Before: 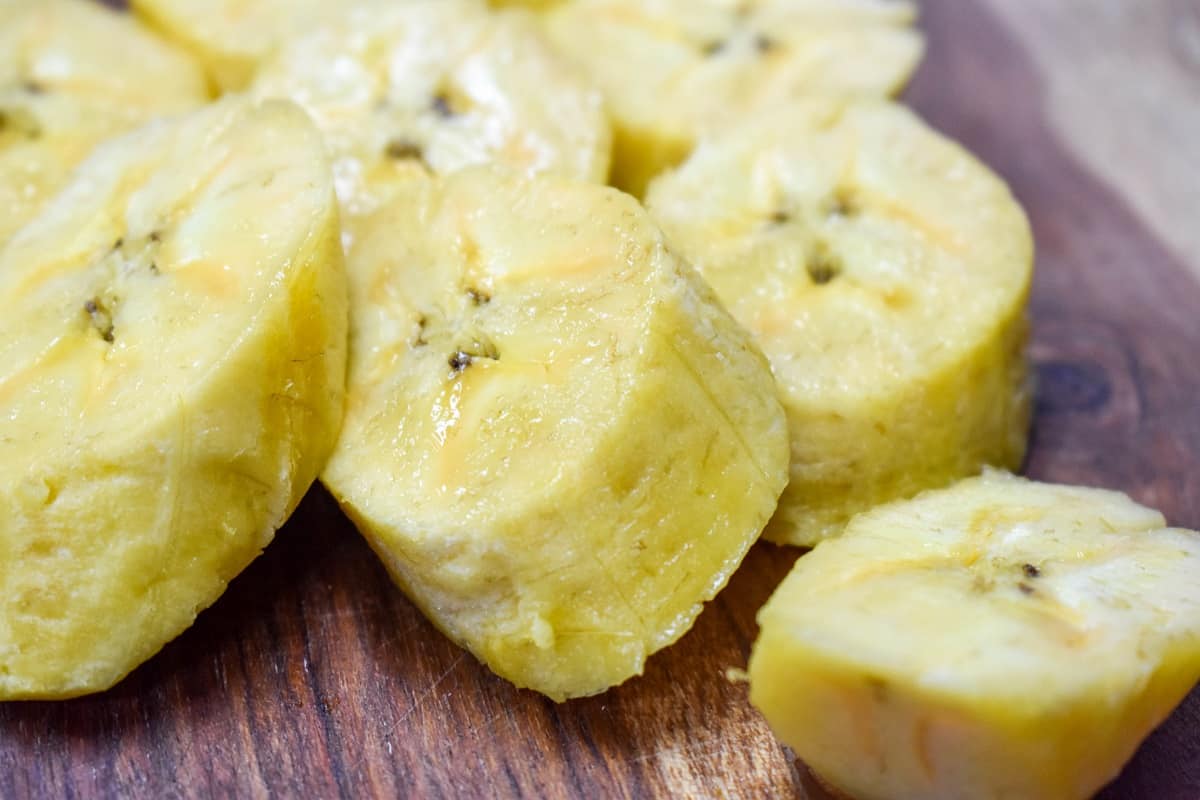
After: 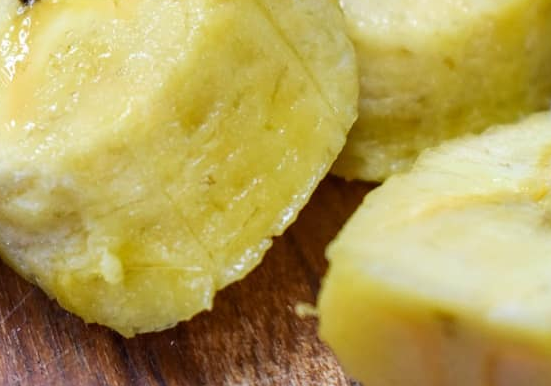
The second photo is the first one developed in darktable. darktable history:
crop: left 35.924%, top 45.717%, right 18.135%, bottom 5.929%
